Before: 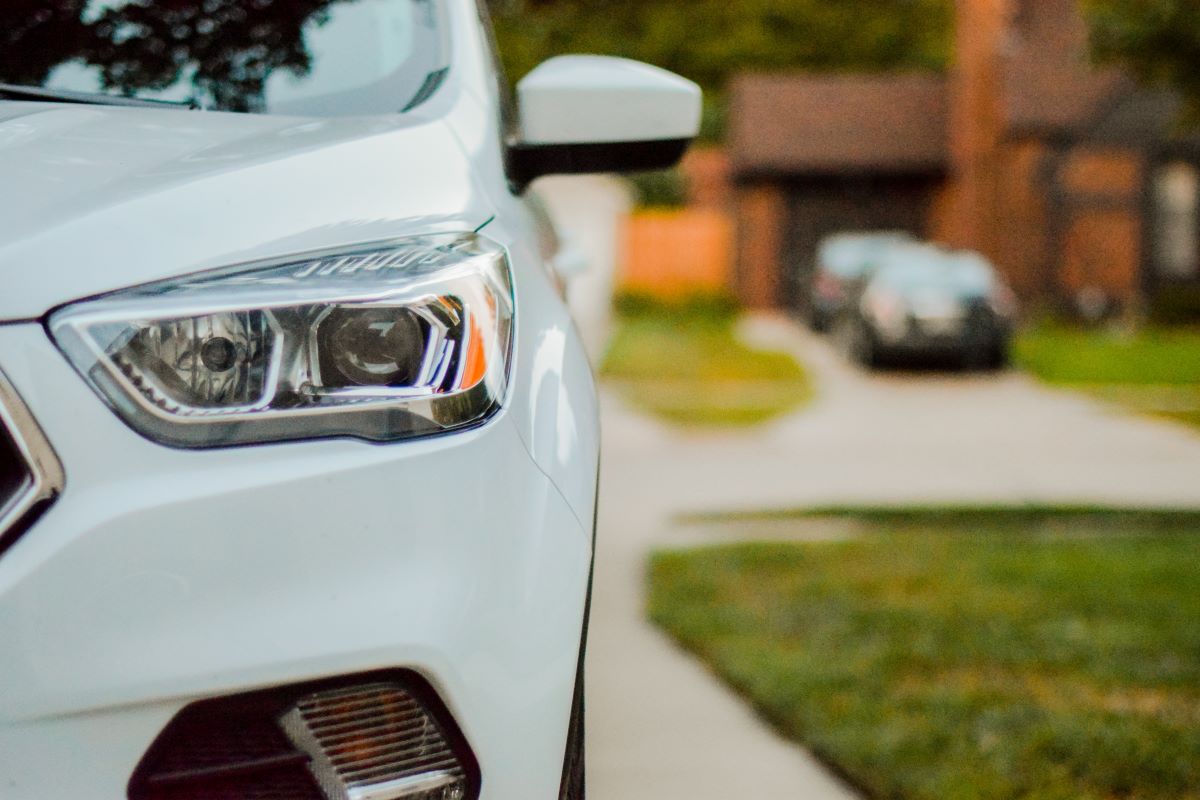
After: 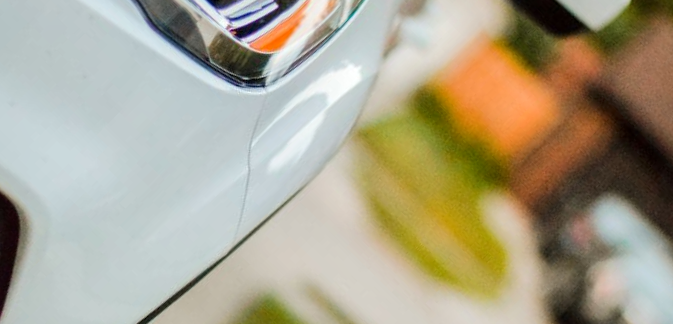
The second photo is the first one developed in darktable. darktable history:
crop and rotate: angle -44.74°, top 16.666%, right 0.939%, bottom 11.701%
exposure: black level correction -0.001, exposure 0.08 EV, compensate highlight preservation false
local contrast: mode bilateral grid, contrast 21, coarseness 50, detail 132%, midtone range 0.2
